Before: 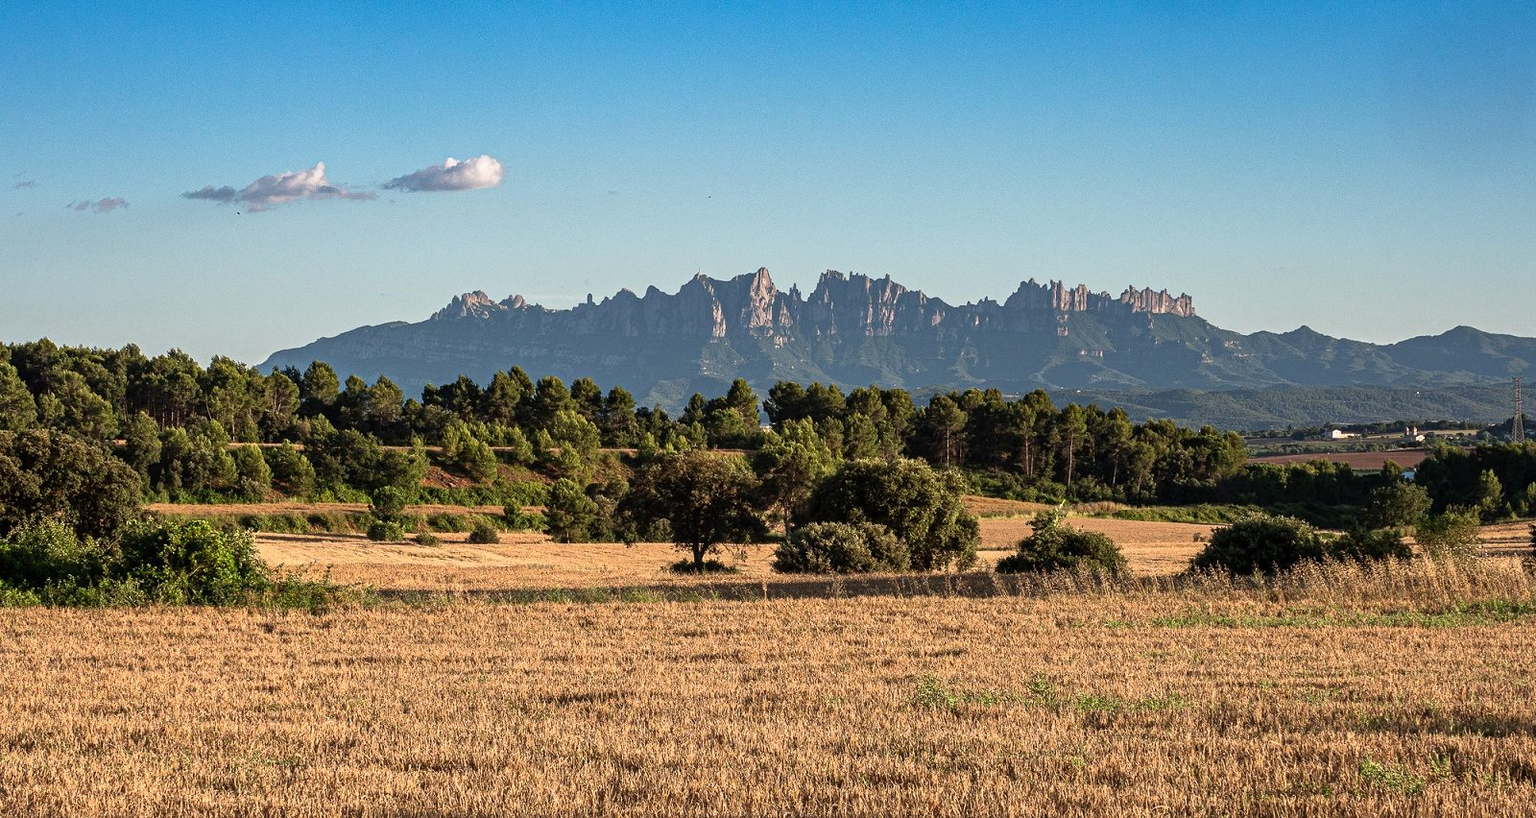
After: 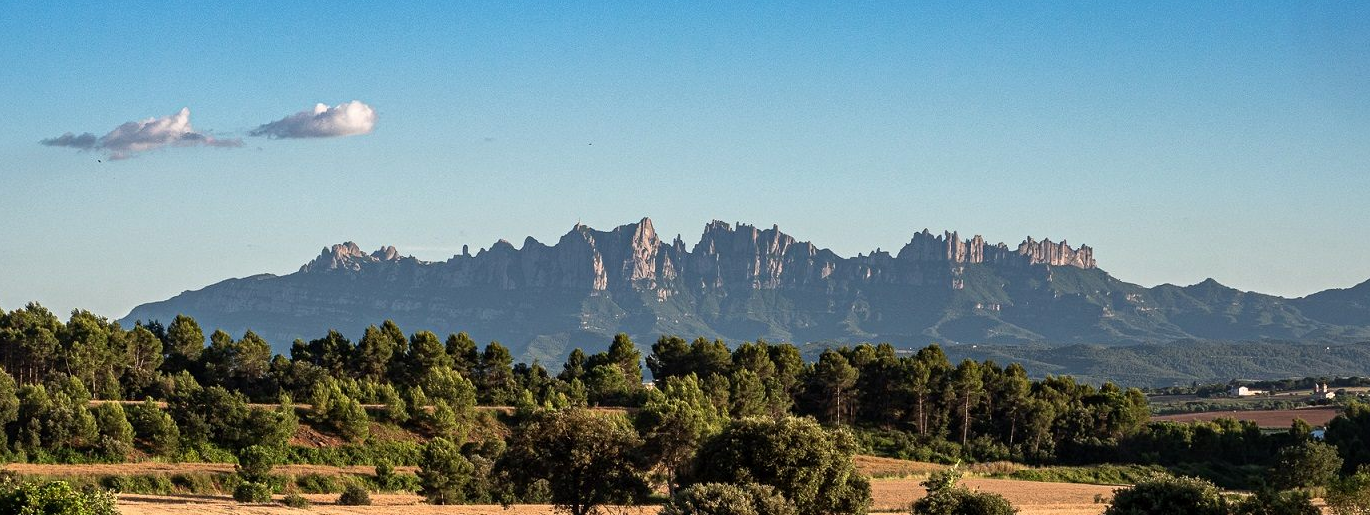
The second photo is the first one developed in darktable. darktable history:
local contrast: mode bilateral grid, contrast 100, coarseness 100, detail 108%, midtone range 0.2
crop and rotate: left 9.345%, top 7.22%, right 4.982%, bottom 32.331%
